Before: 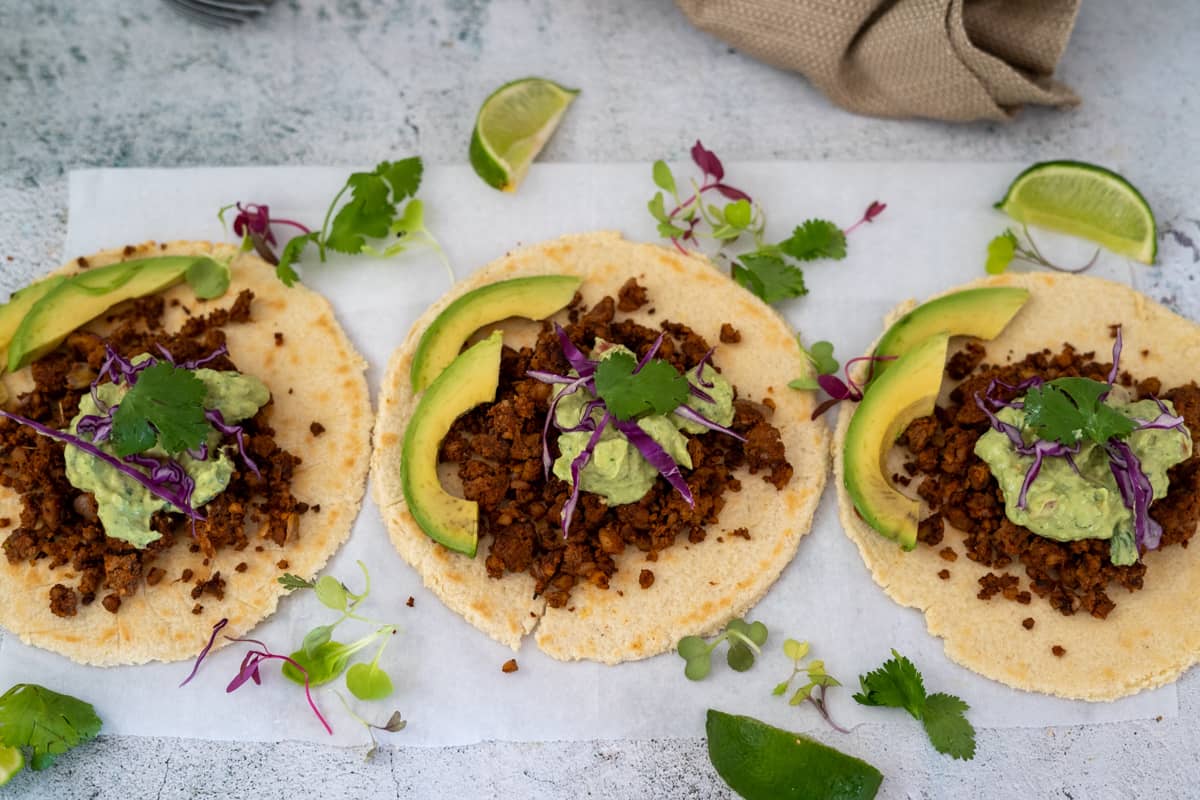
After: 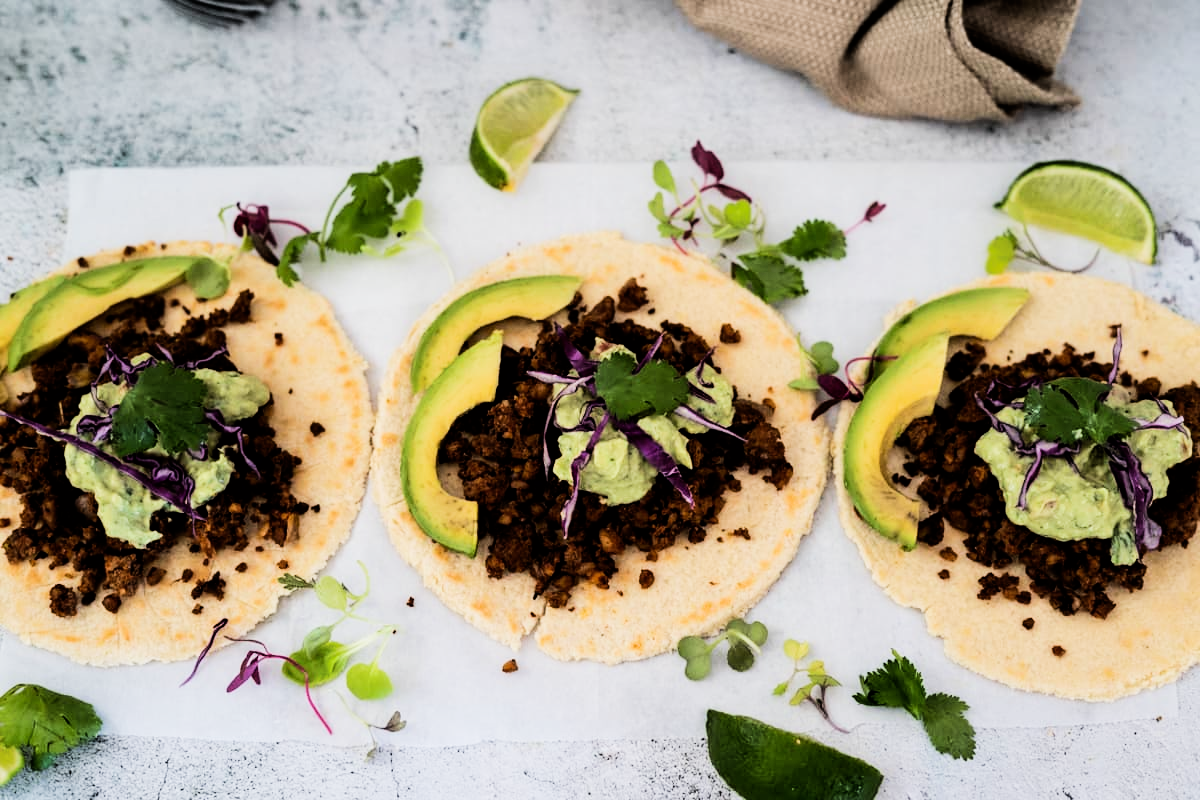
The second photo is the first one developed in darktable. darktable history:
tone equalizer: -8 EV -0.765 EV, -7 EV -0.732 EV, -6 EV -0.587 EV, -5 EV -0.385 EV, -3 EV 0.378 EV, -2 EV 0.6 EV, -1 EV 0.677 EV, +0 EV 0.725 EV, edges refinement/feathering 500, mask exposure compensation -1.57 EV, preserve details no
filmic rgb: black relative exposure -5.11 EV, white relative exposure 3.96 EV, hardness 2.88, contrast 1.299, highlights saturation mix -30.47%, iterations of high-quality reconstruction 0
